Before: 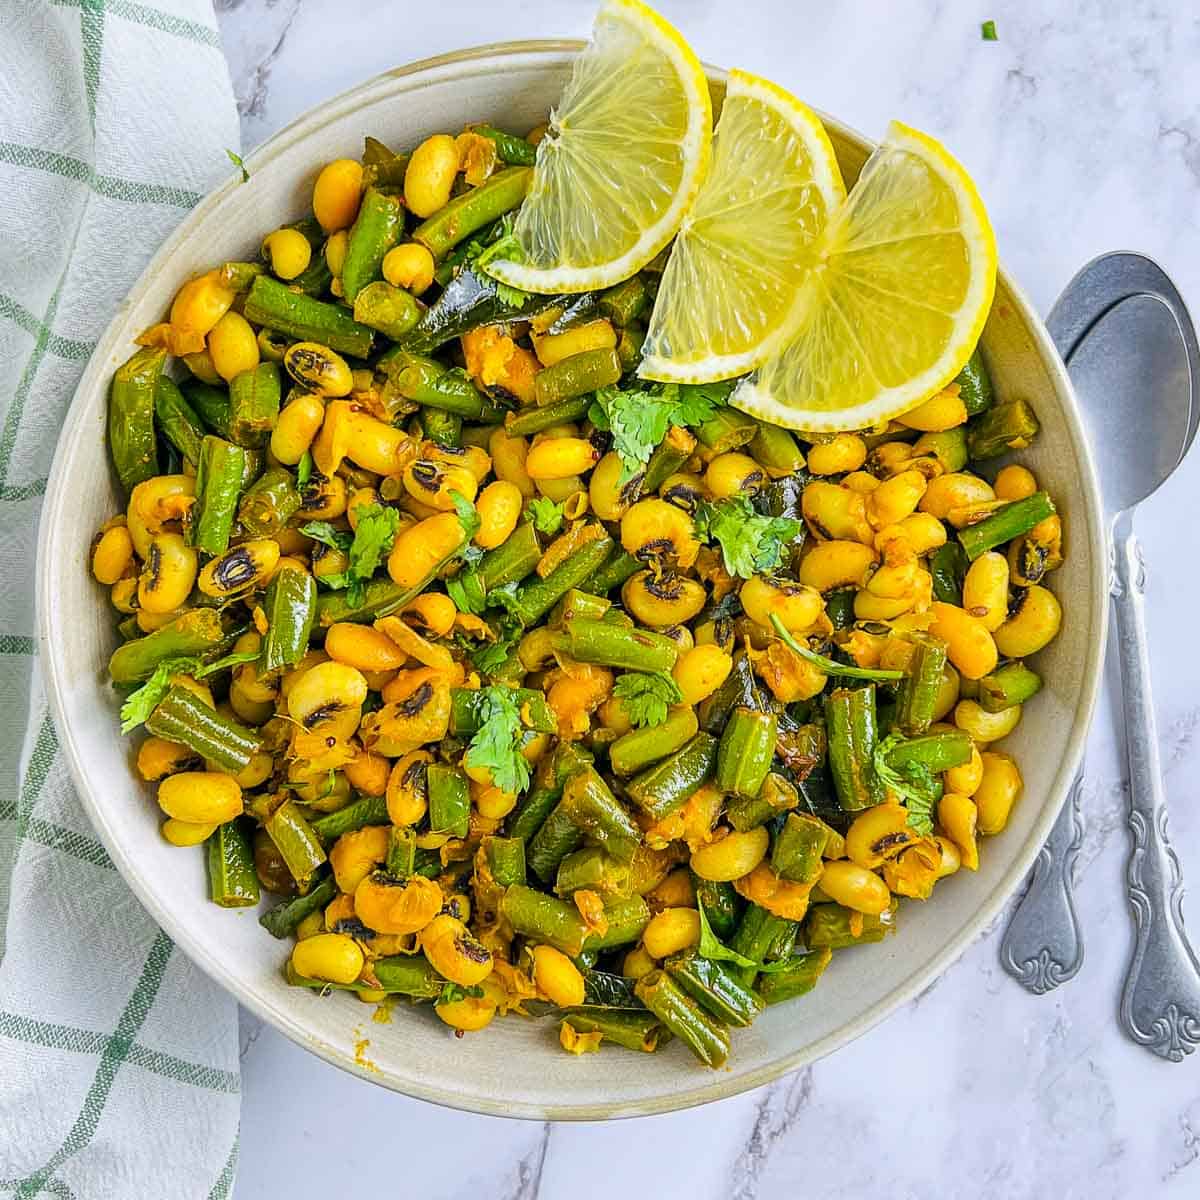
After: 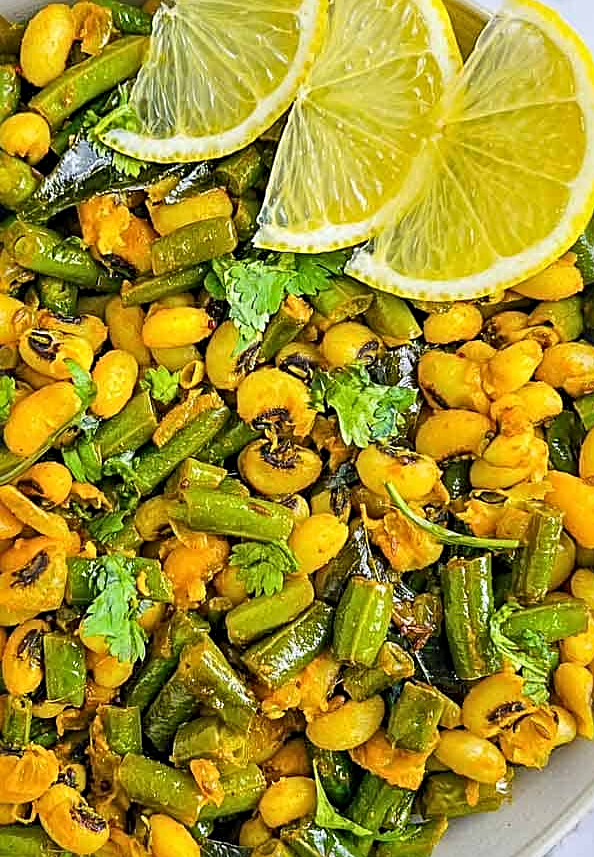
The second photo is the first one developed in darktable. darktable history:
sharpen: radius 4
white balance: emerald 1
crop: left 32.075%, top 10.976%, right 18.355%, bottom 17.596%
